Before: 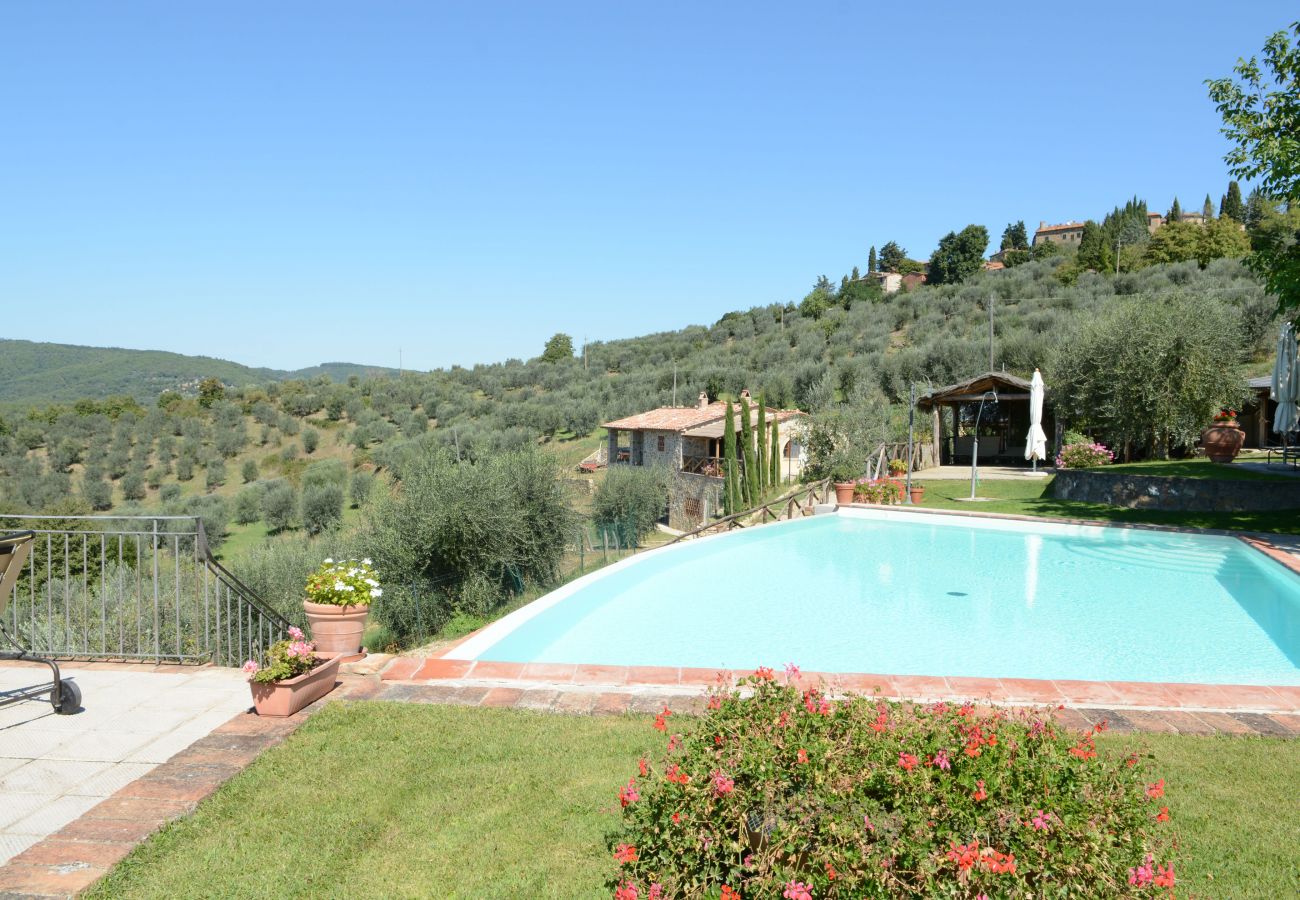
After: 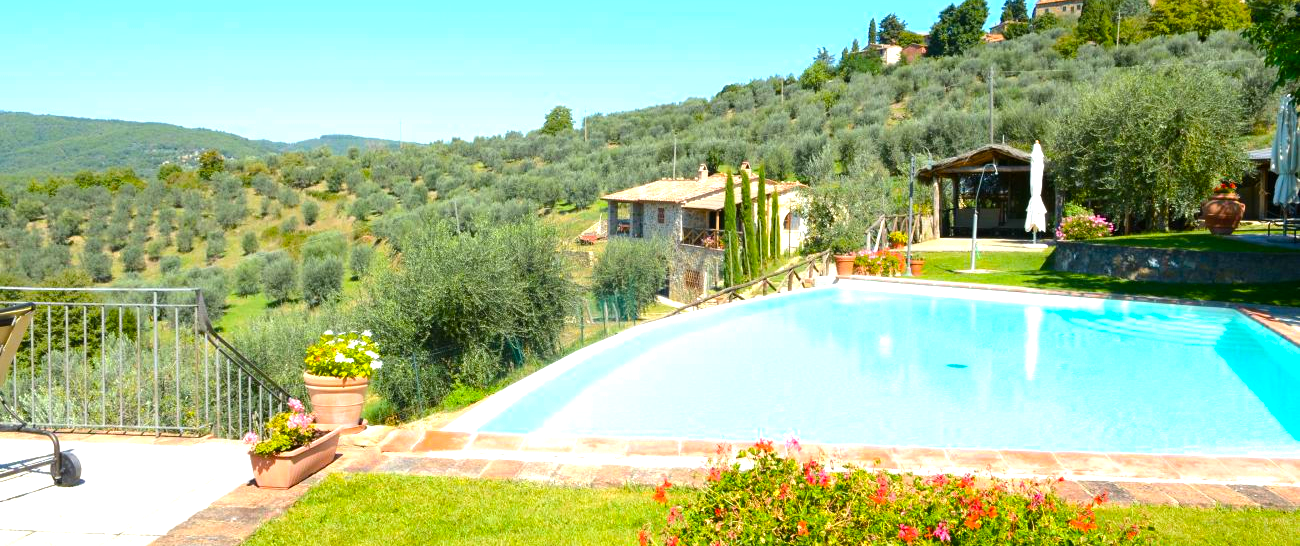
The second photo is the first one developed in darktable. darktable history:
color balance rgb: linear chroma grading › global chroma 20%, perceptual saturation grading › global saturation 25%, perceptual brilliance grading › global brilliance 20%, global vibrance 20%
crop and rotate: top 25.357%, bottom 13.942%
